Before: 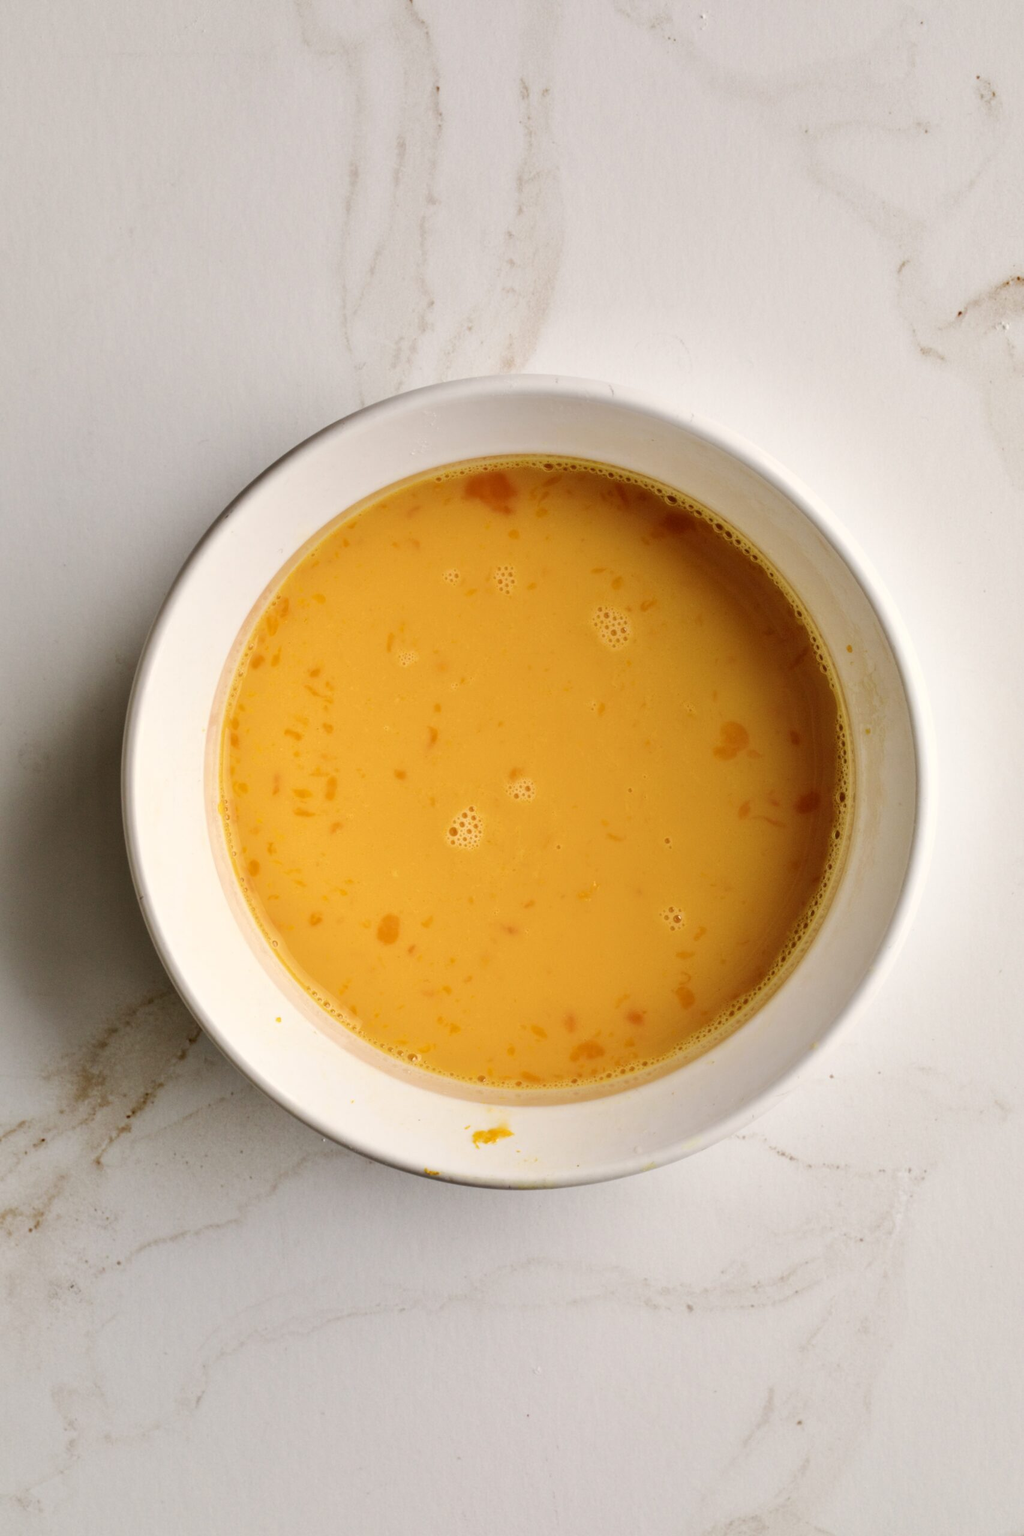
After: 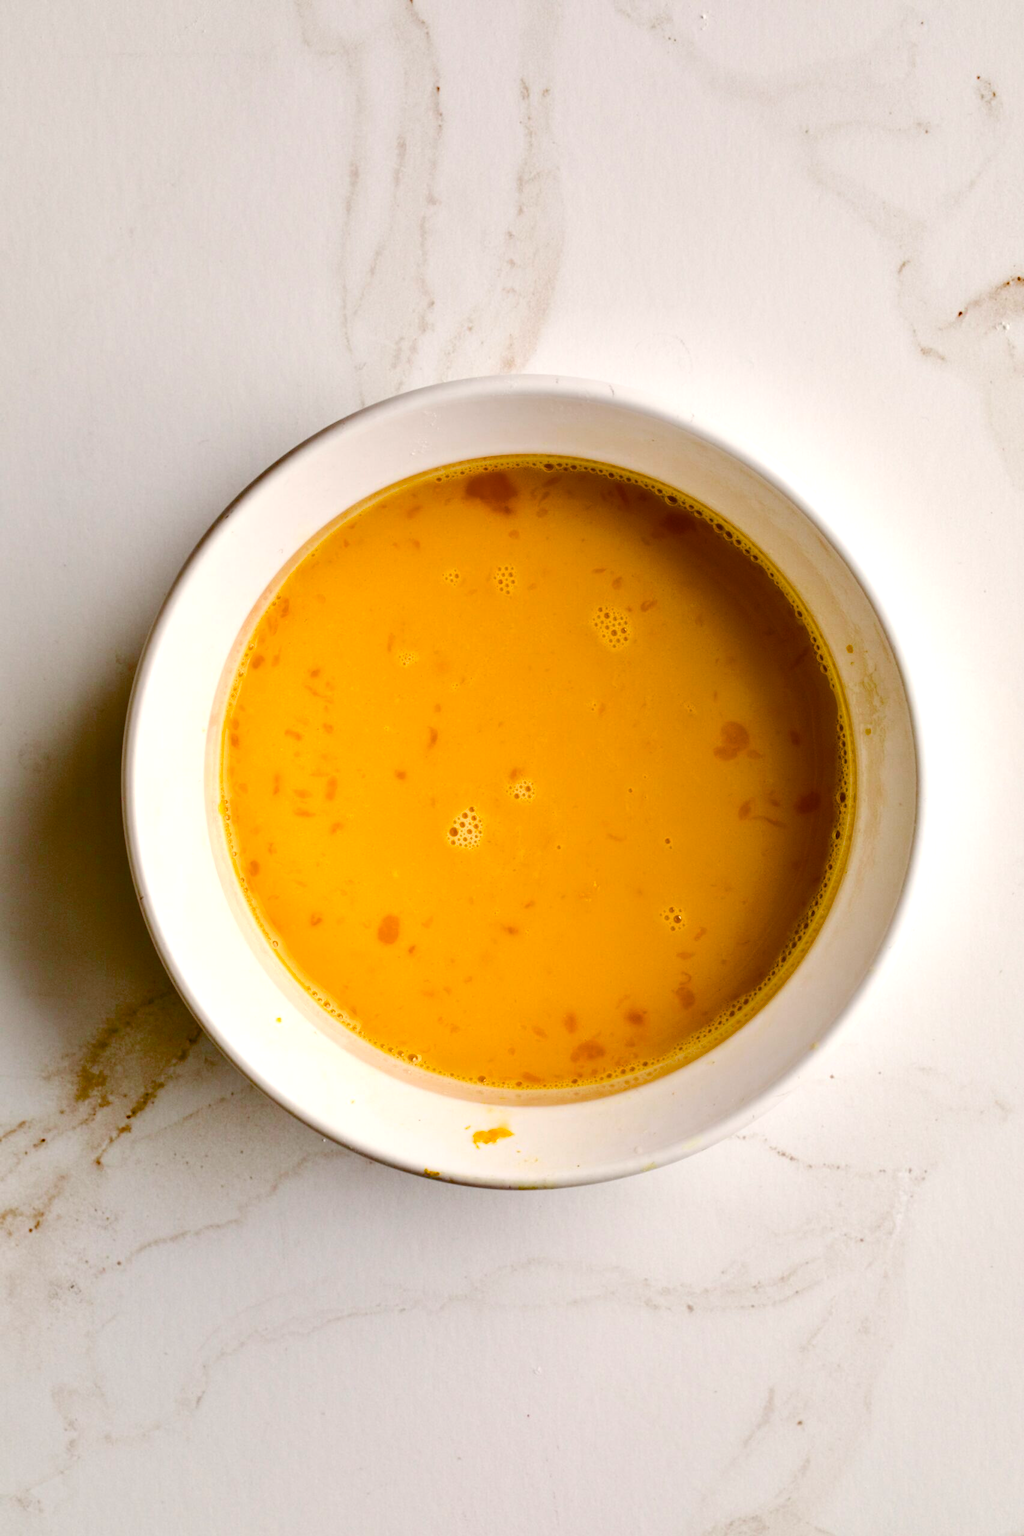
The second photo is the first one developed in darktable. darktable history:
color balance rgb: linear chroma grading › shadows 31.467%, linear chroma grading › global chroma -1.977%, linear chroma grading › mid-tones 3.837%, perceptual saturation grading › global saturation 20%, perceptual saturation grading › highlights -25.668%, perceptual saturation grading › shadows 49.278%, perceptual brilliance grading › highlights 11.357%, saturation formula JzAzBz (2021)
